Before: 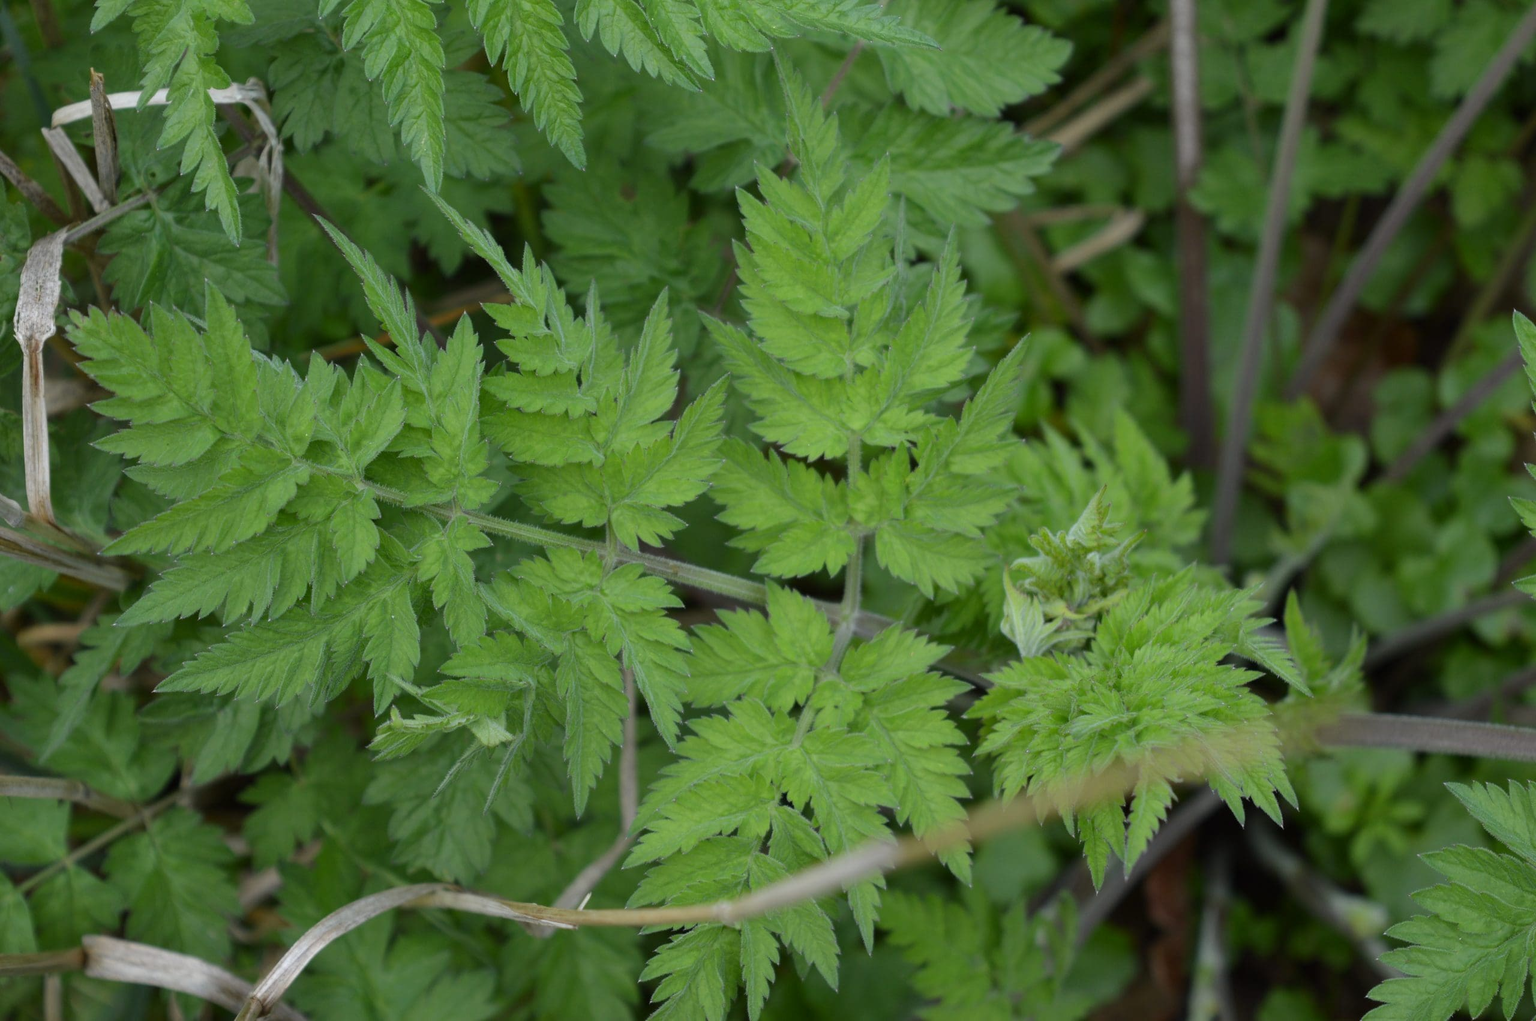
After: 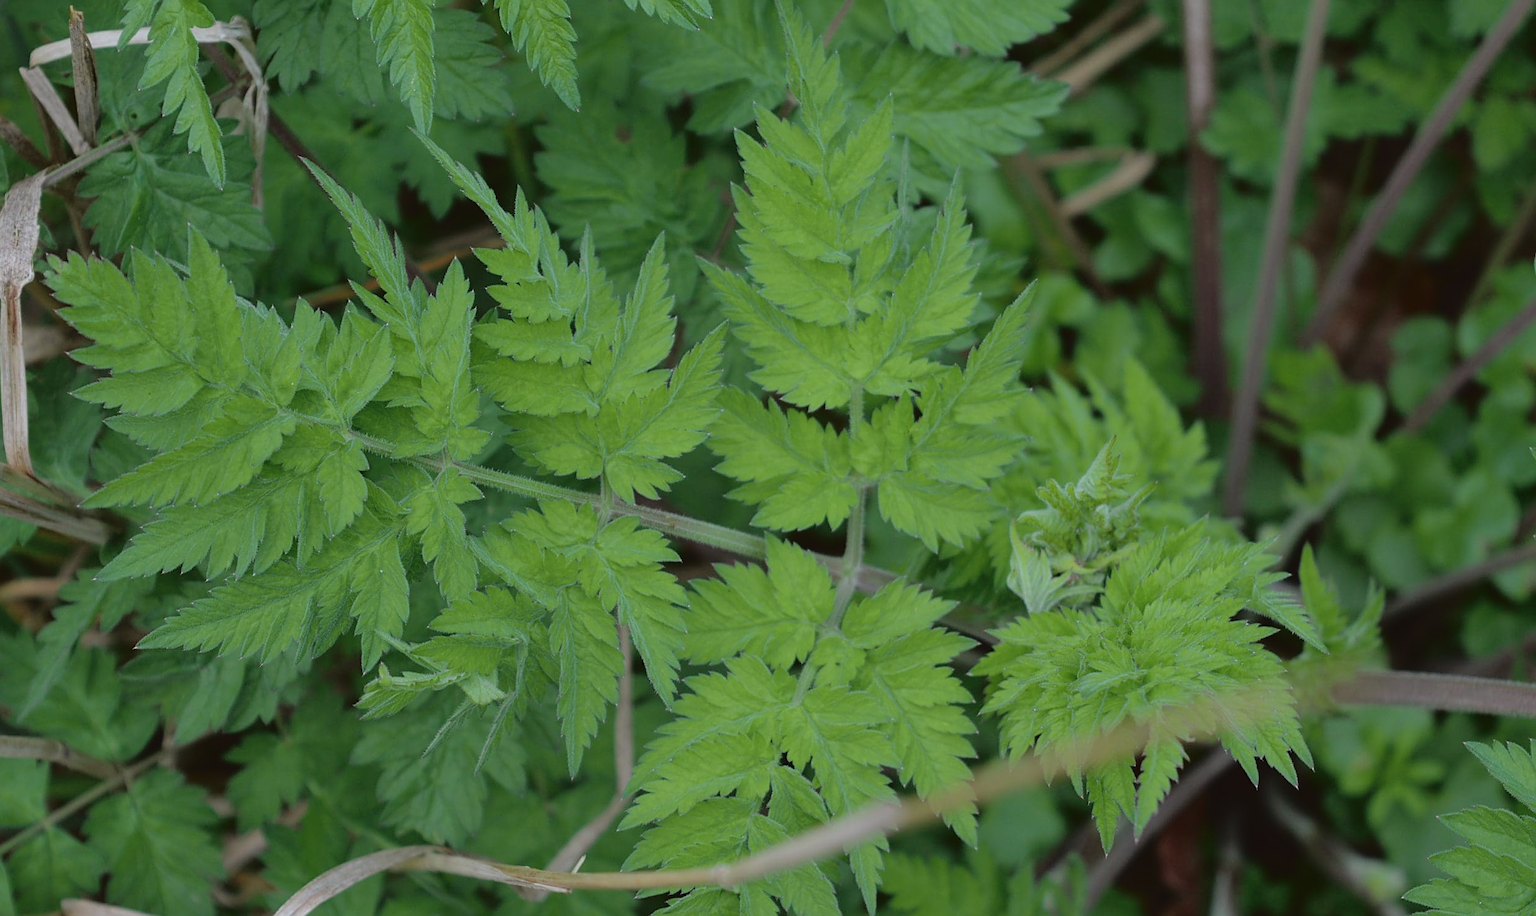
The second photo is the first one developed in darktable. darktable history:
white balance: red 0.98, blue 1.034
sharpen: on, module defaults
crop: left 1.507%, top 6.147%, right 1.379%, bottom 6.637%
tone curve: curves: ch0 [(0, 0.013) (0.181, 0.074) (0.337, 0.304) (0.498, 0.485) (0.78, 0.742) (0.993, 0.954)]; ch1 [(0, 0) (0.294, 0.184) (0.359, 0.34) (0.362, 0.35) (0.43, 0.41) (0.469, 0.463) (0.495, 0.502) (0.54, 0.563) (0.612, 0.641) (1, 1)]; ch2 [(0, 0) (0.44, 0.437) (0.495, 0.502) (0.524, 0.534) (0.557, 0.56) (0.634, 0.654) (0.728, 0.722) (1, 1)], color space Lab, independent channels, preserve colors none
color balance: lift [1.01, 1, 1, 1], gamma [1.097, 1, 1, 1], gain [0.85, 1, 1, 1]
